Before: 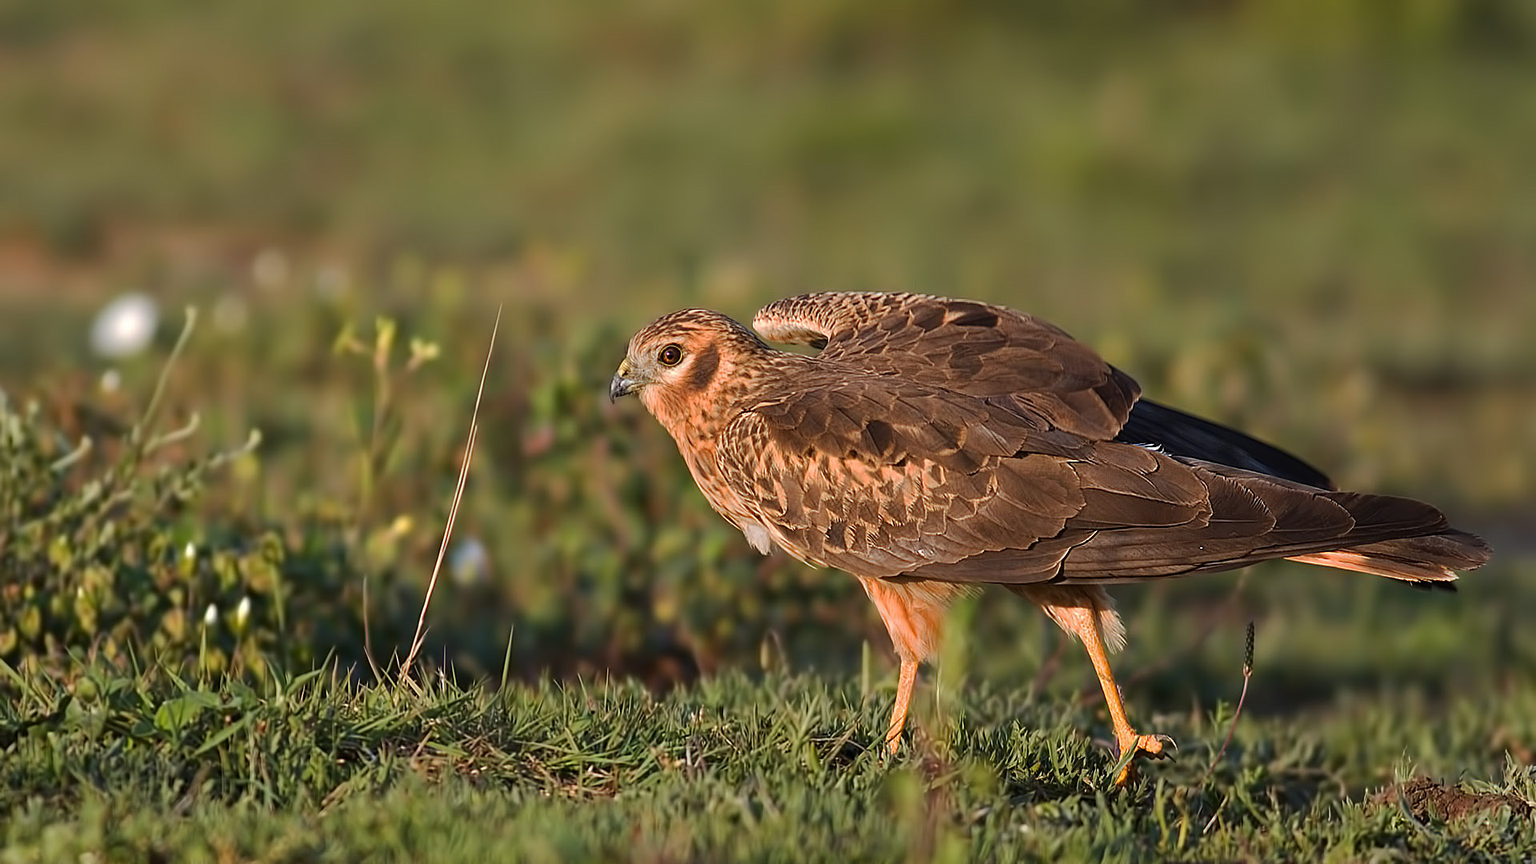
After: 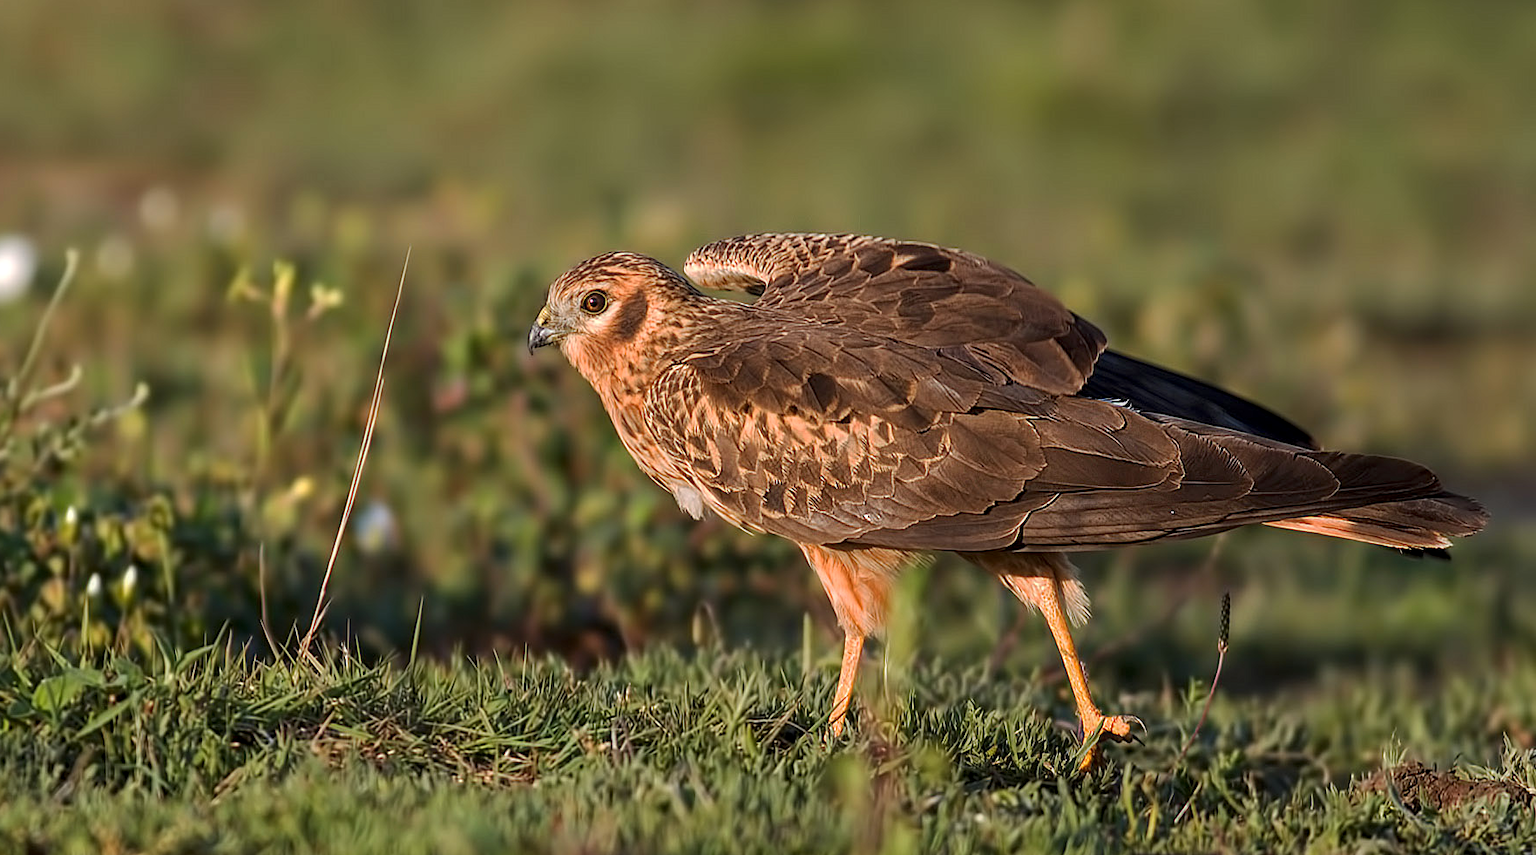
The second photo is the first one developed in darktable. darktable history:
crop and rotate: left 8.168%, top 8.991%
local contrast: on, module defaults
